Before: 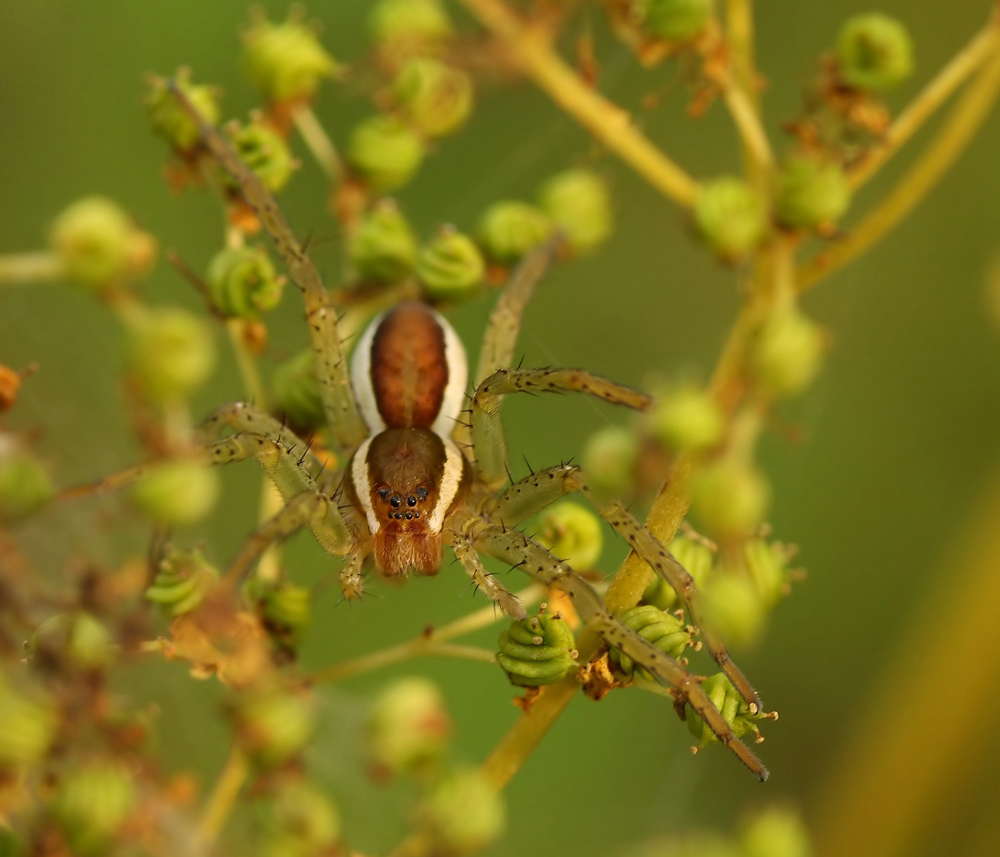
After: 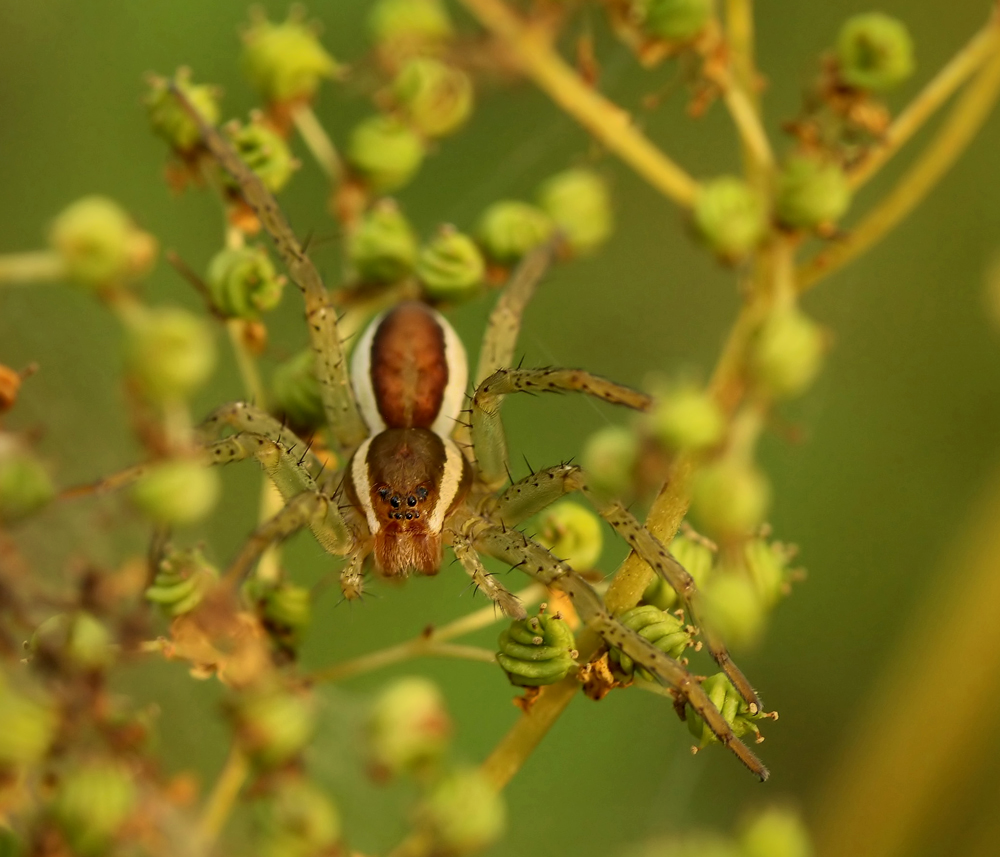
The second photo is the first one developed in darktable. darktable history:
velvia: strength 30%
shadows and highlights: shadows 25, highlights -70
local contrast: on, module defaults
